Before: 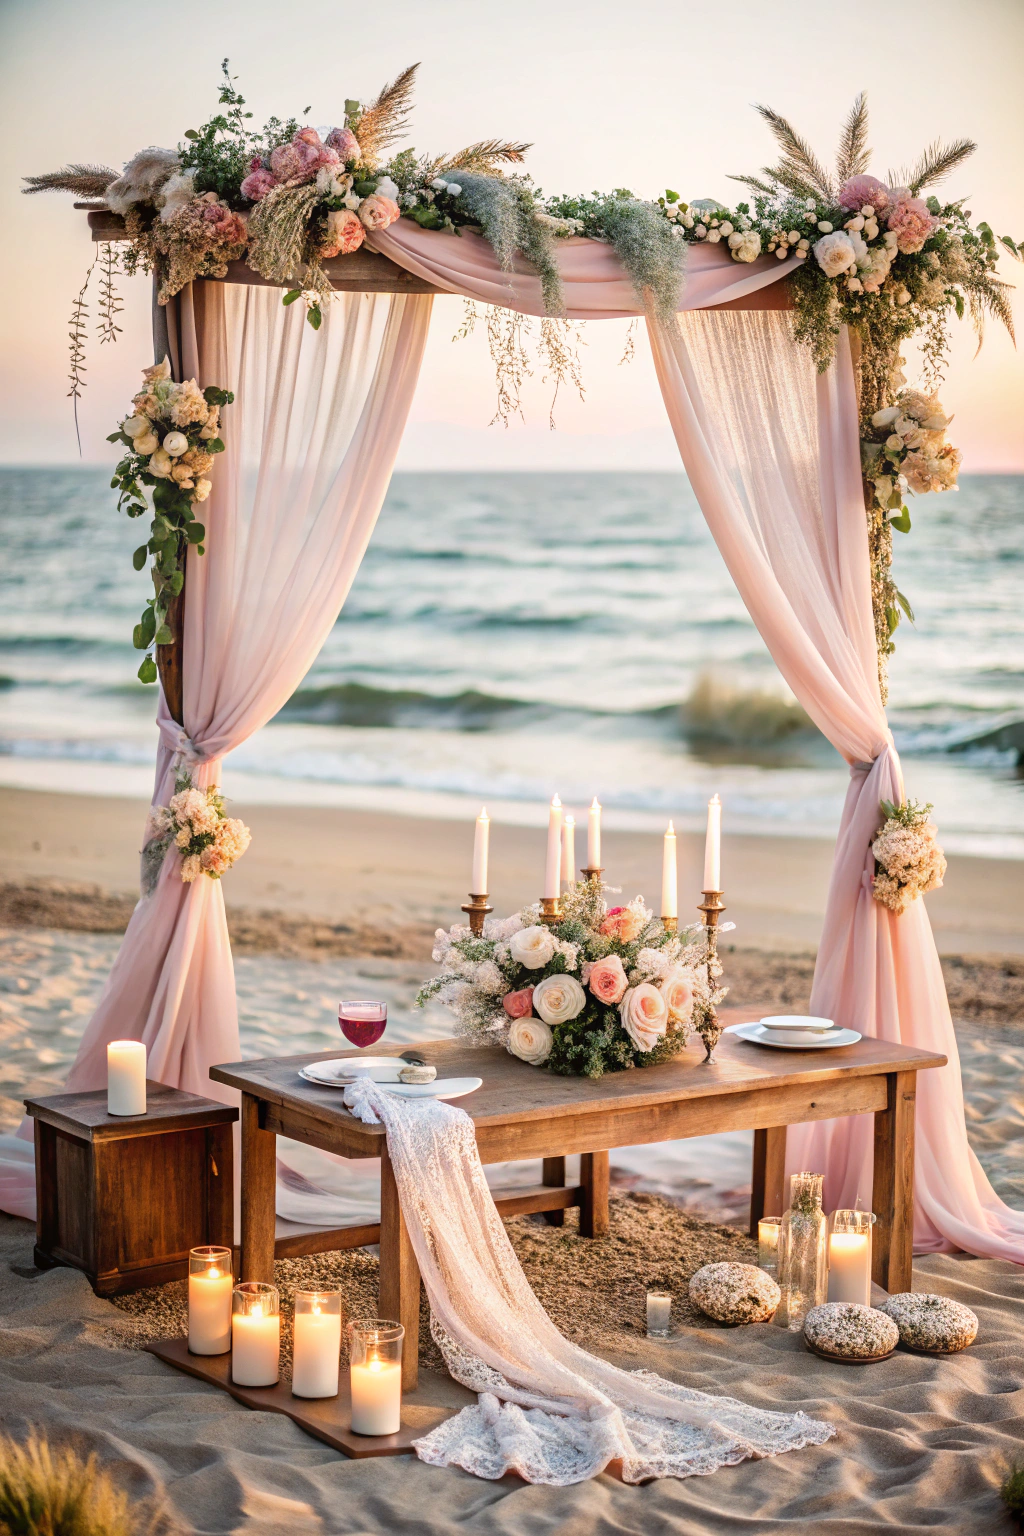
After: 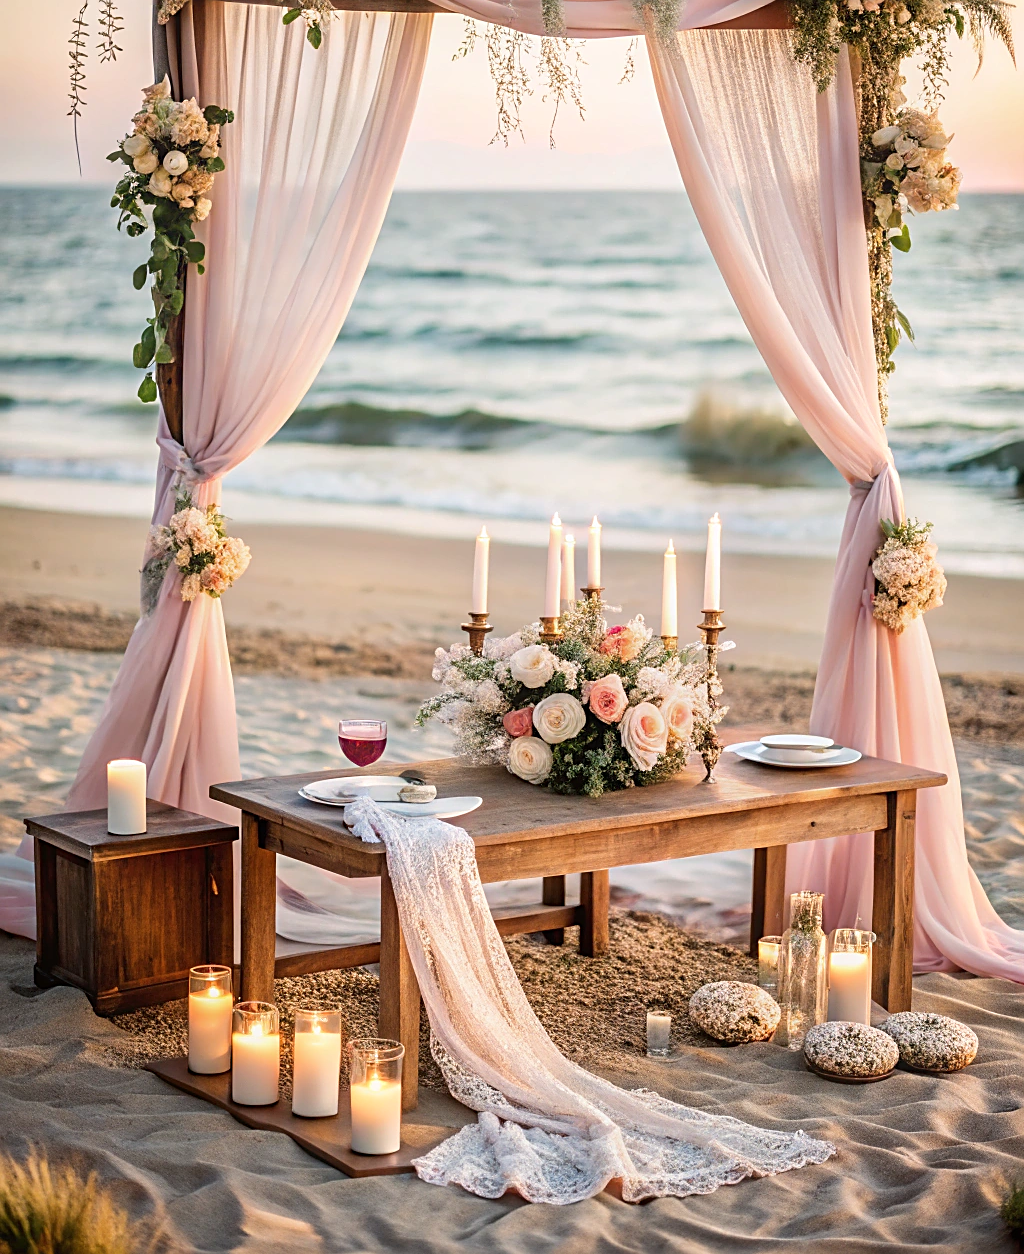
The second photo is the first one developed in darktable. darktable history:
sharpen: on, module defaults
crop and rotate: top 18.314%
